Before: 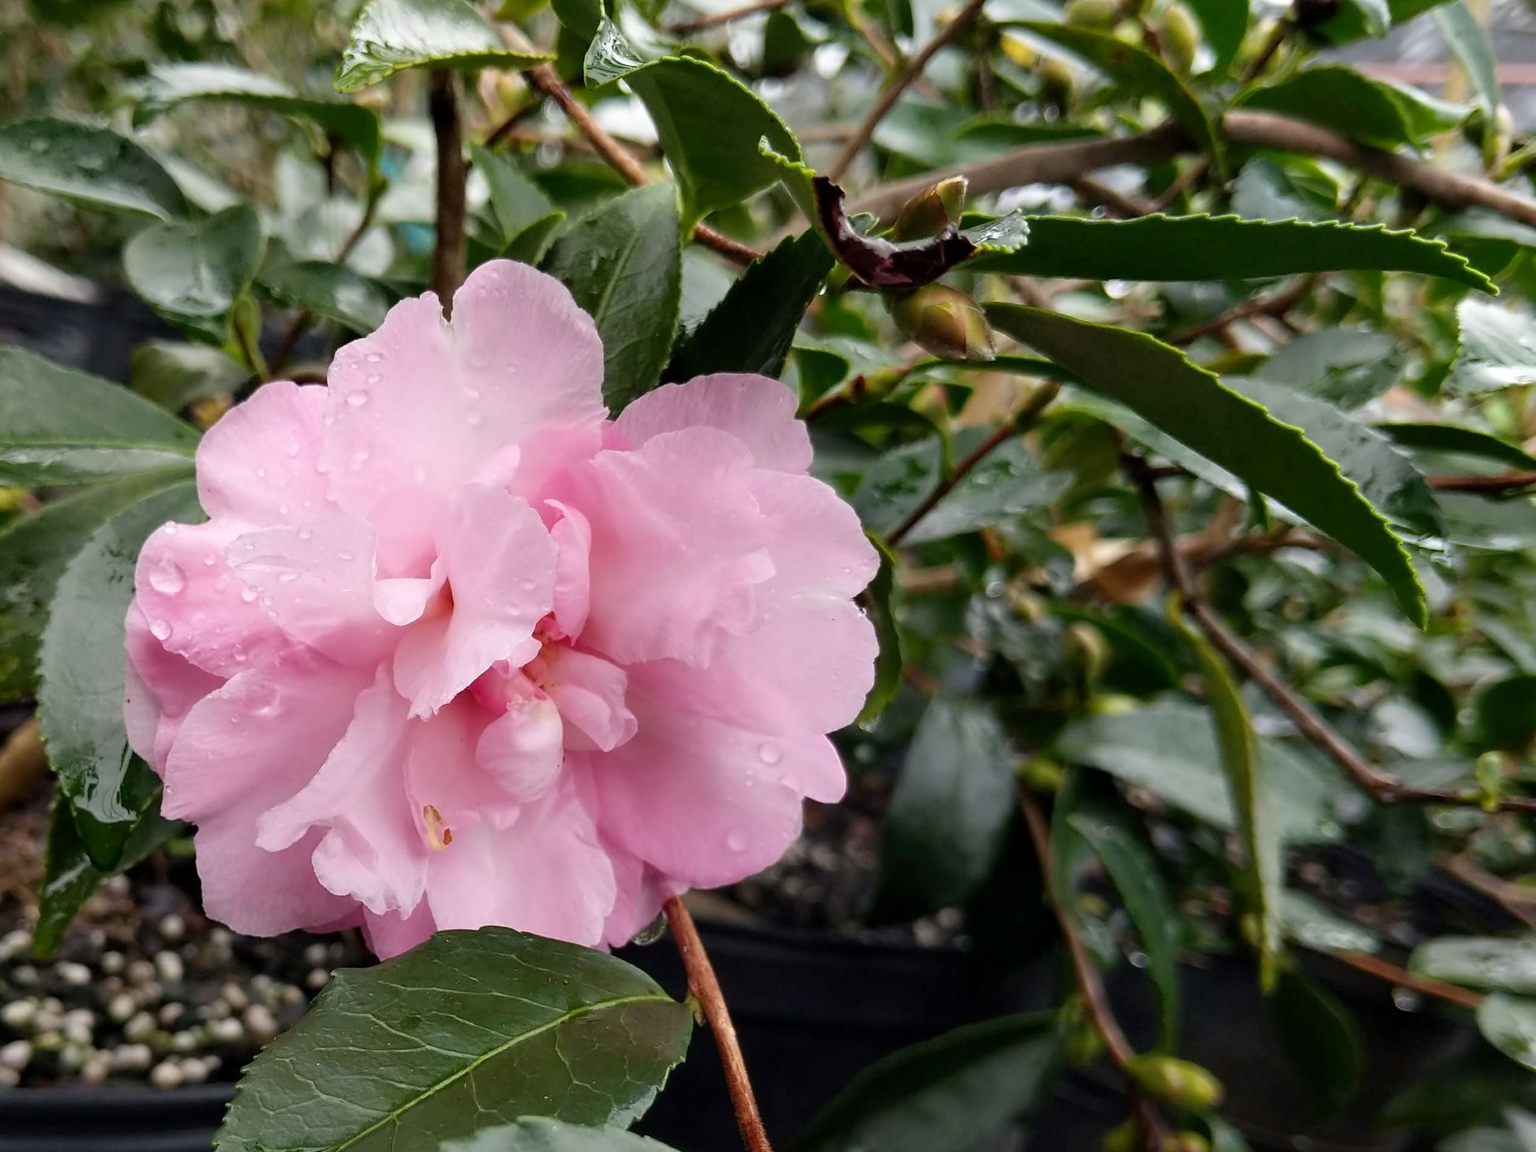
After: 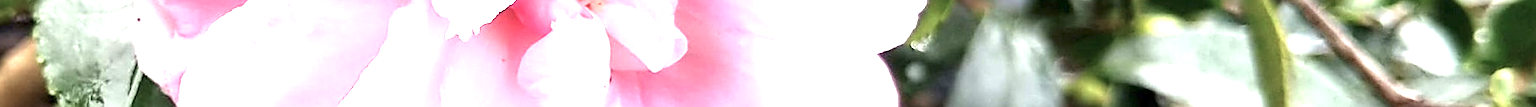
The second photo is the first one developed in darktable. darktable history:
sharpen: on, module defaults
crop and rotate: top 59.084%, bottom 30.916%
local contrast: mode bilateral grid, contrast 20, coarseness 50, detail 148%, midtone range 0.2
color balance: input saturation 80.07%
exposure: black level correction 0, exposure 2.088 EV, compensate exposure bias true, compensate highlight preservation false
white balance: emerald 1
rotate and perspective: rotation 0.679°, lens shift (horizontal) 0.136, crop left 0.009, crop right 0.991, crop top 0.078, crop bottom 0.95
